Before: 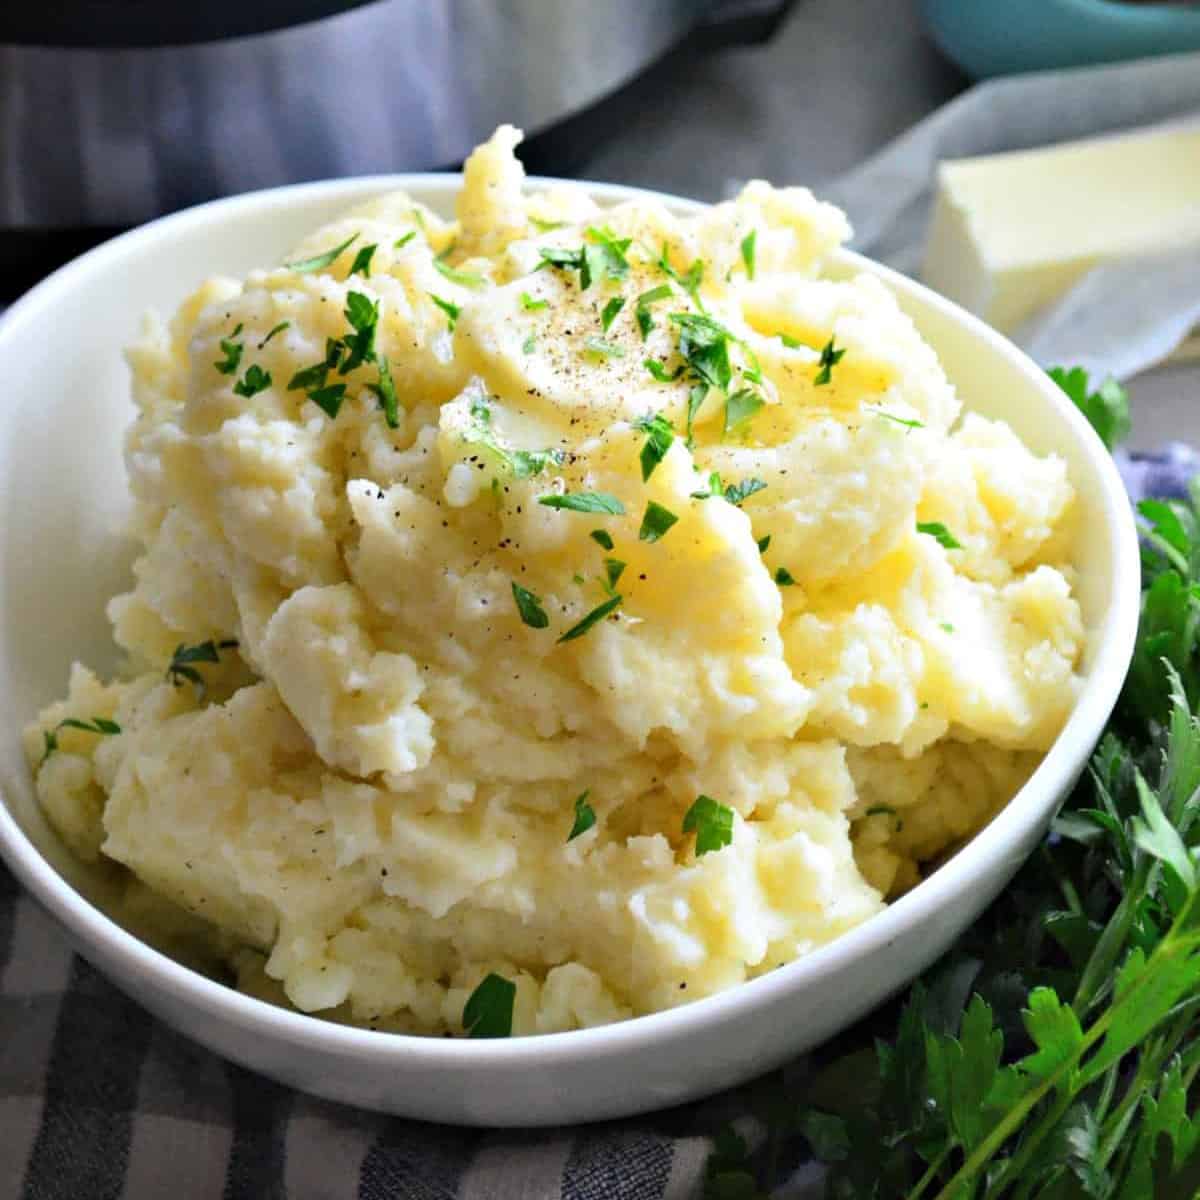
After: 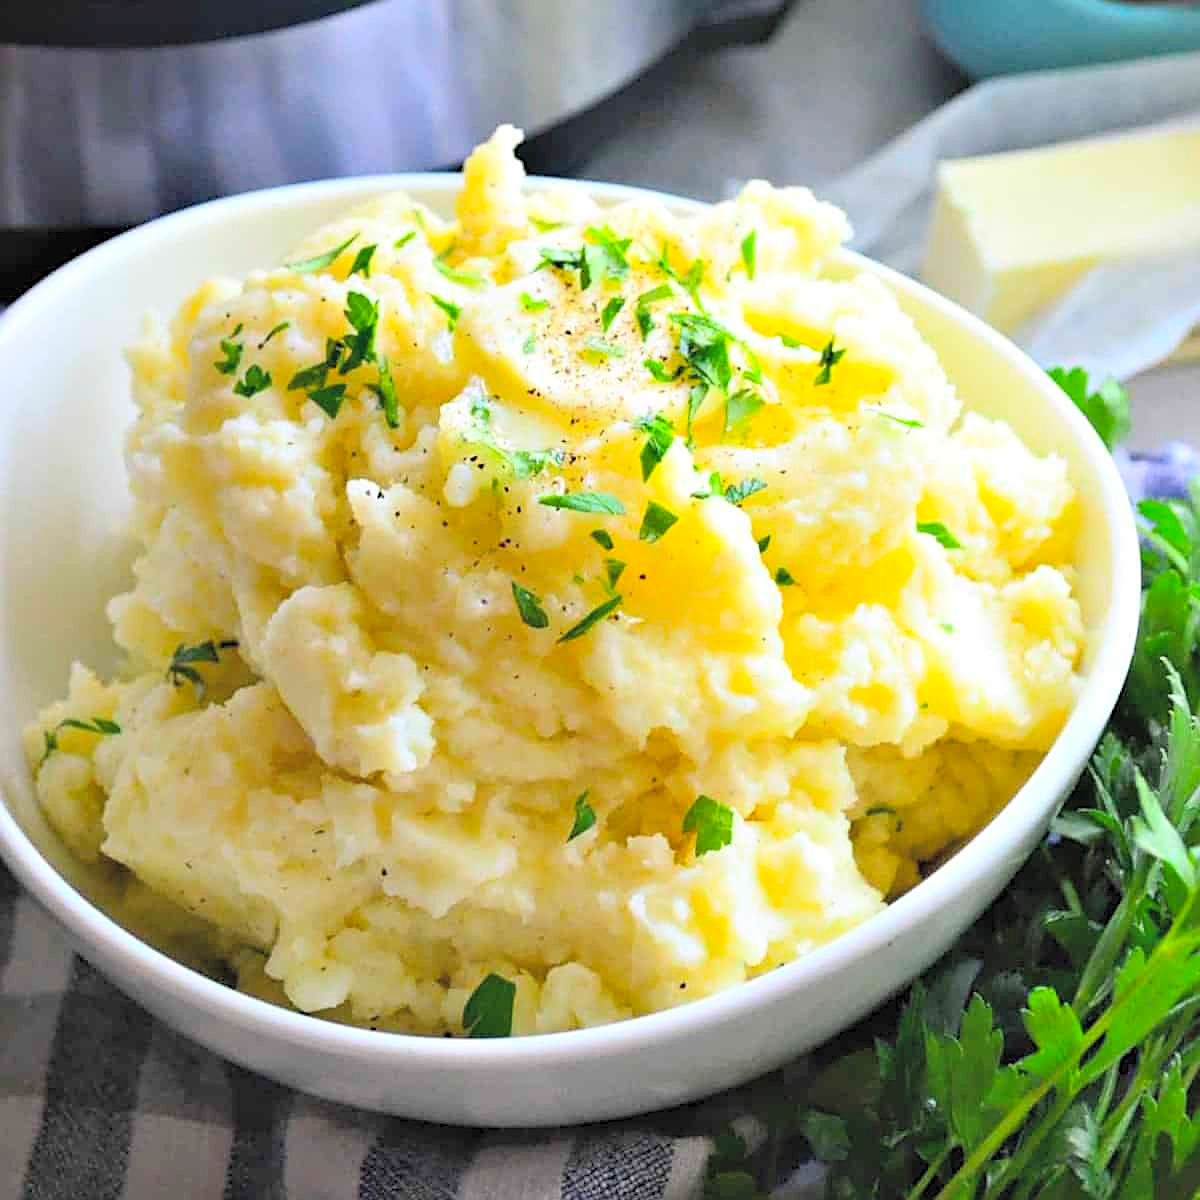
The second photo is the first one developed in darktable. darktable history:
sharpen: on, module defaults
color balance rgb: perceptual saturation grading › global saturation 19.587%, global vibrance 9.75%
contrast brightness saturation: contrast 0.101, brightness 0.319, saturation 0.148
